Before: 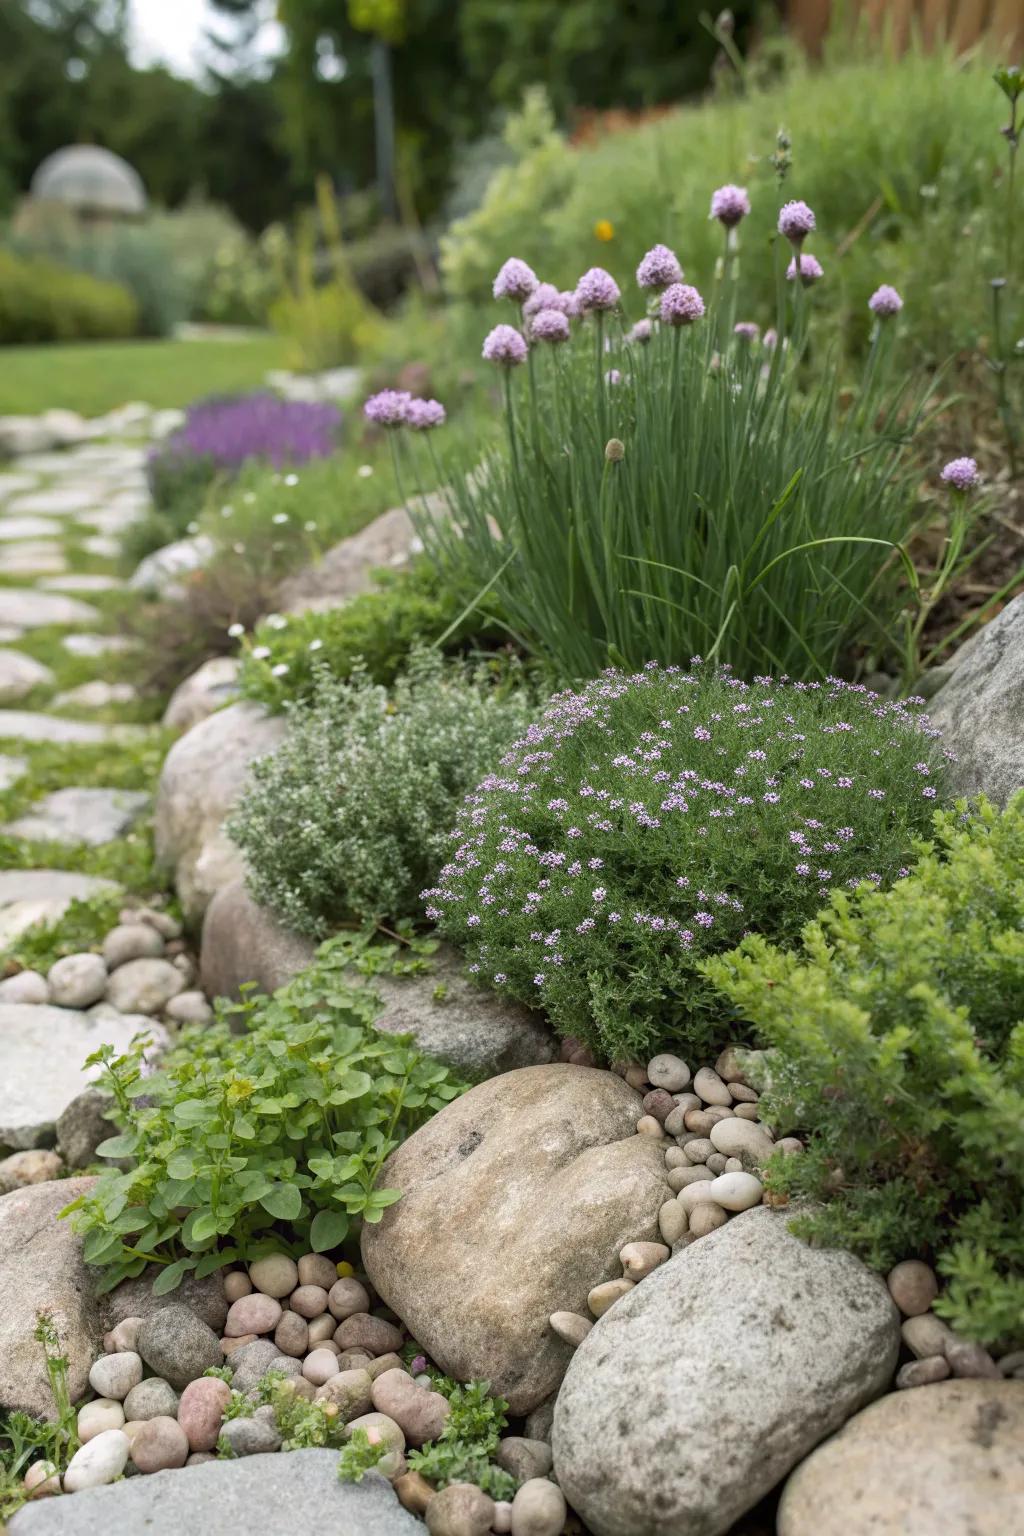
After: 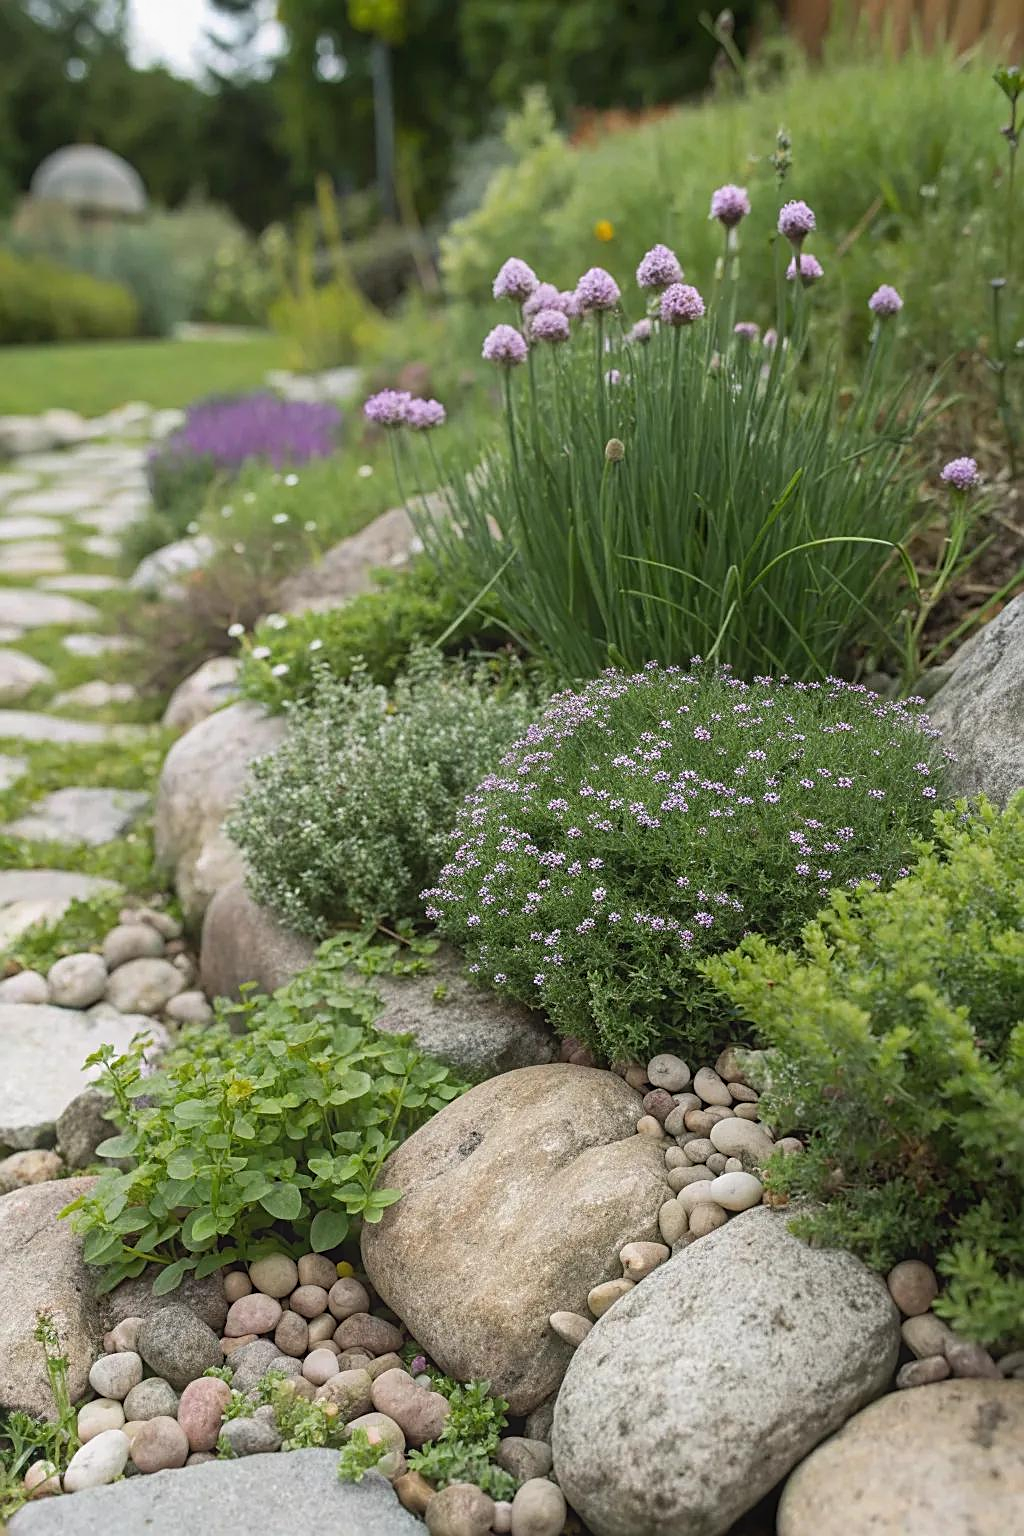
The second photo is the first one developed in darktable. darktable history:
contrast equalizer: y [[0.439, 0.44, 0.442, 0.457, 0.493, 0.498], [0.5 ×6], [0.5 ×6], [0 ×6], [0 ×6]], mix 0.59
sharpen: on, module defaults
